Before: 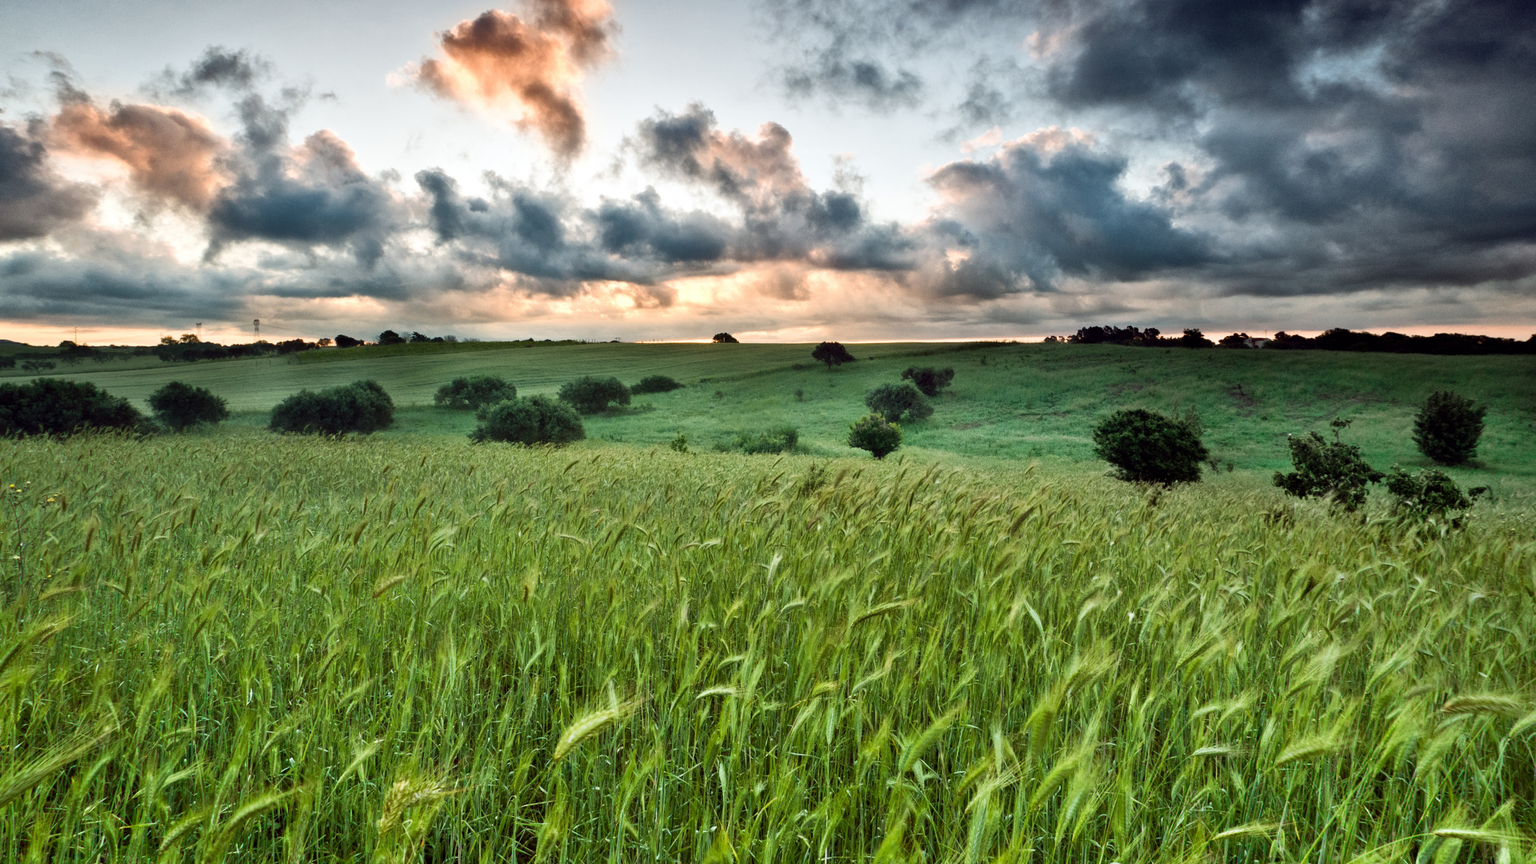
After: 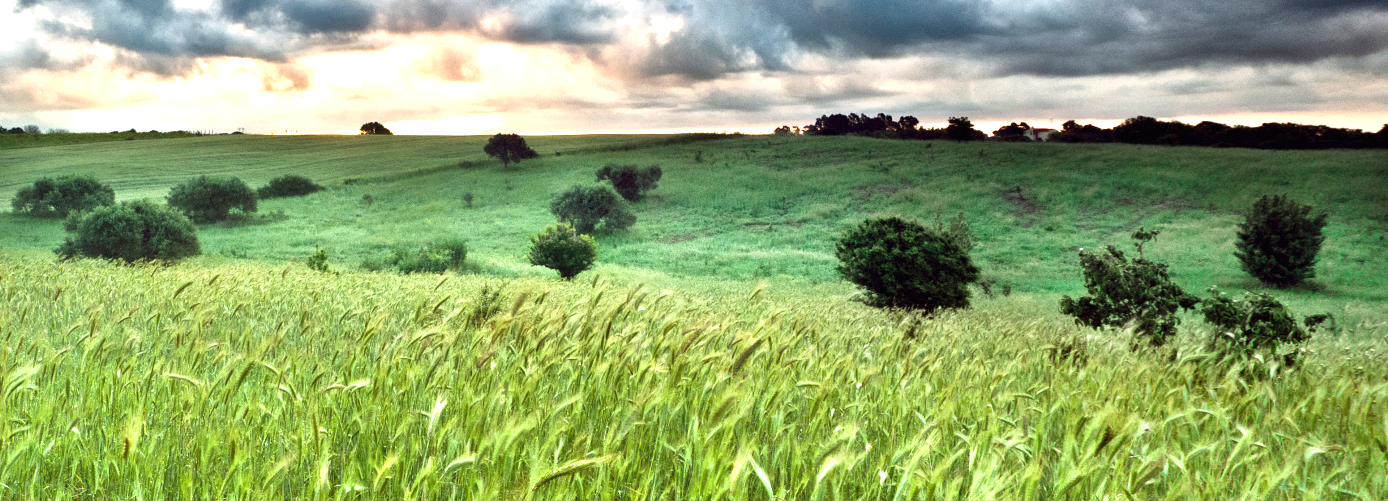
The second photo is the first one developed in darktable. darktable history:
crop and rotate: left 27.698%, top 27.226%, bottom 26.374%
exposure: black level correction 0, exposure 1.095 EV, compensate highlight preservation false
